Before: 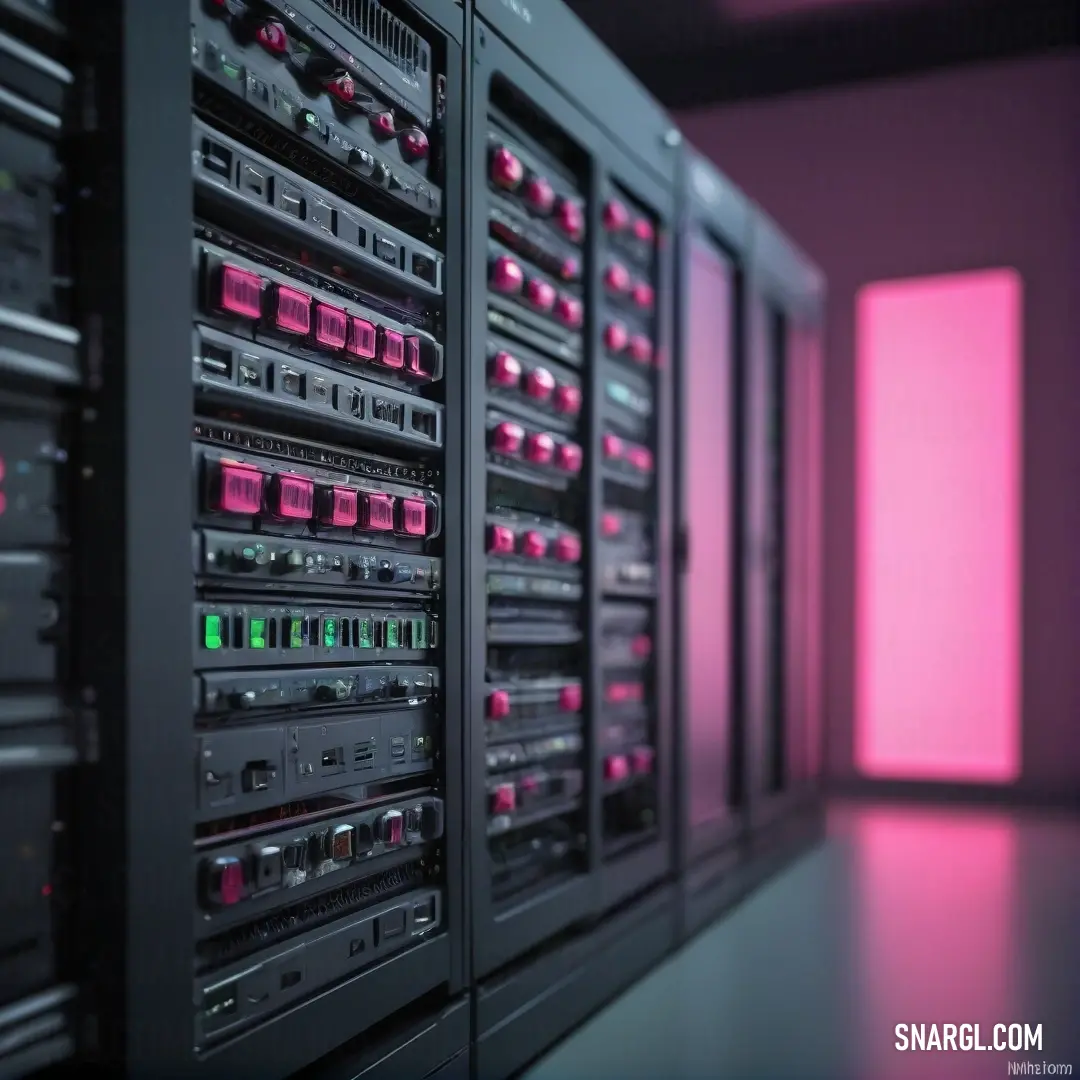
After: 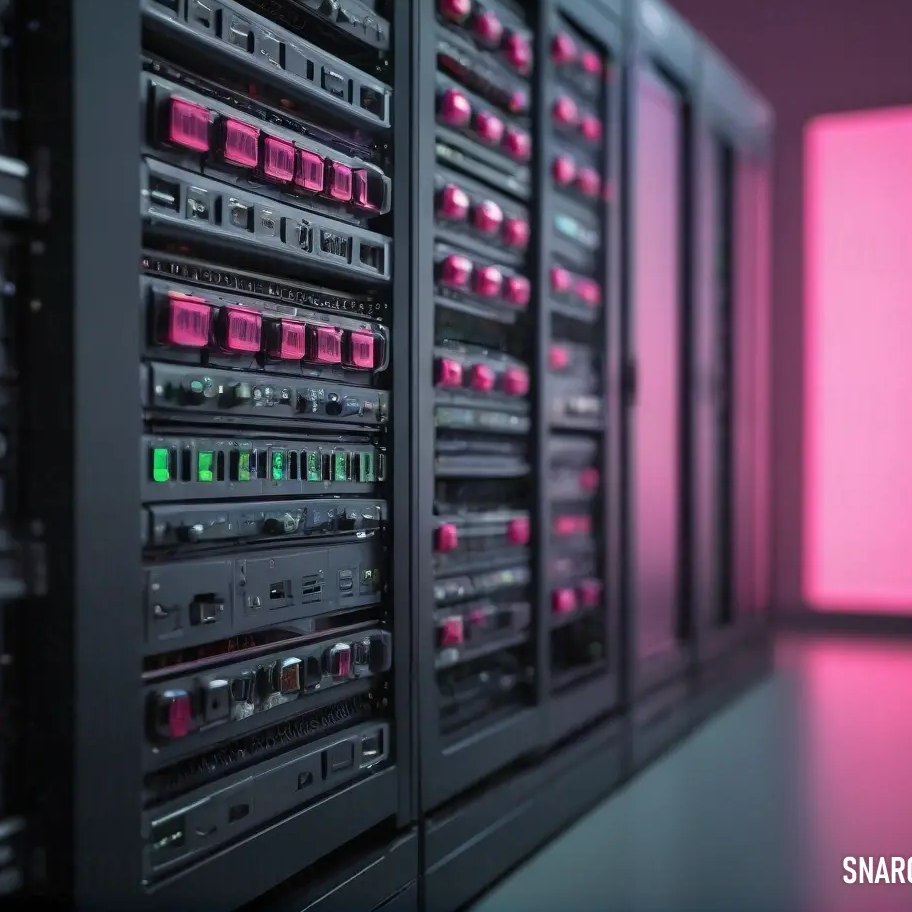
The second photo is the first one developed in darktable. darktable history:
crop and rotate: left 4.842%, top 15.51%, right 10.668%
rgb levels: preserve colors max RGB
